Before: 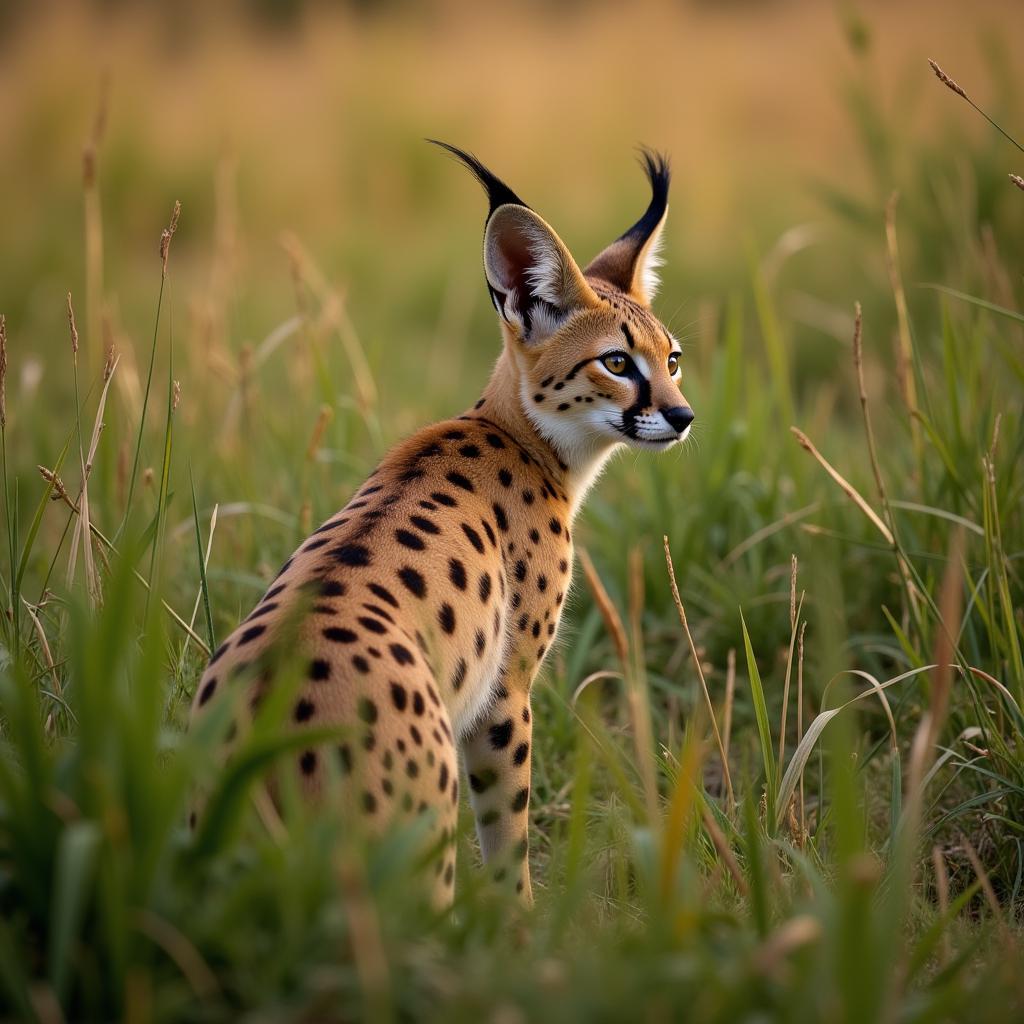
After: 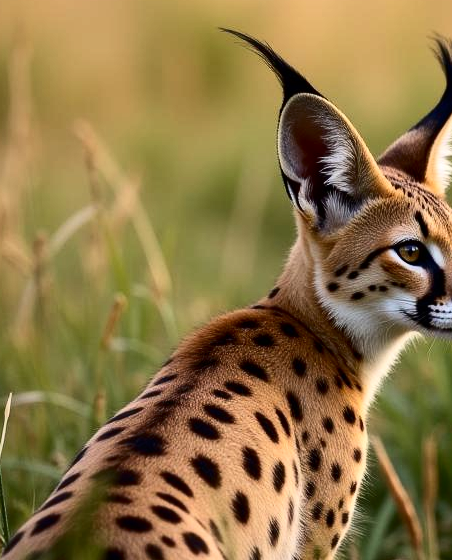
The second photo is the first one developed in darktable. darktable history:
contrast brightness saturation: contrast 0.299
crop: left 20.146%, top 10.905%, right 35.707%, bottom 34.355%
